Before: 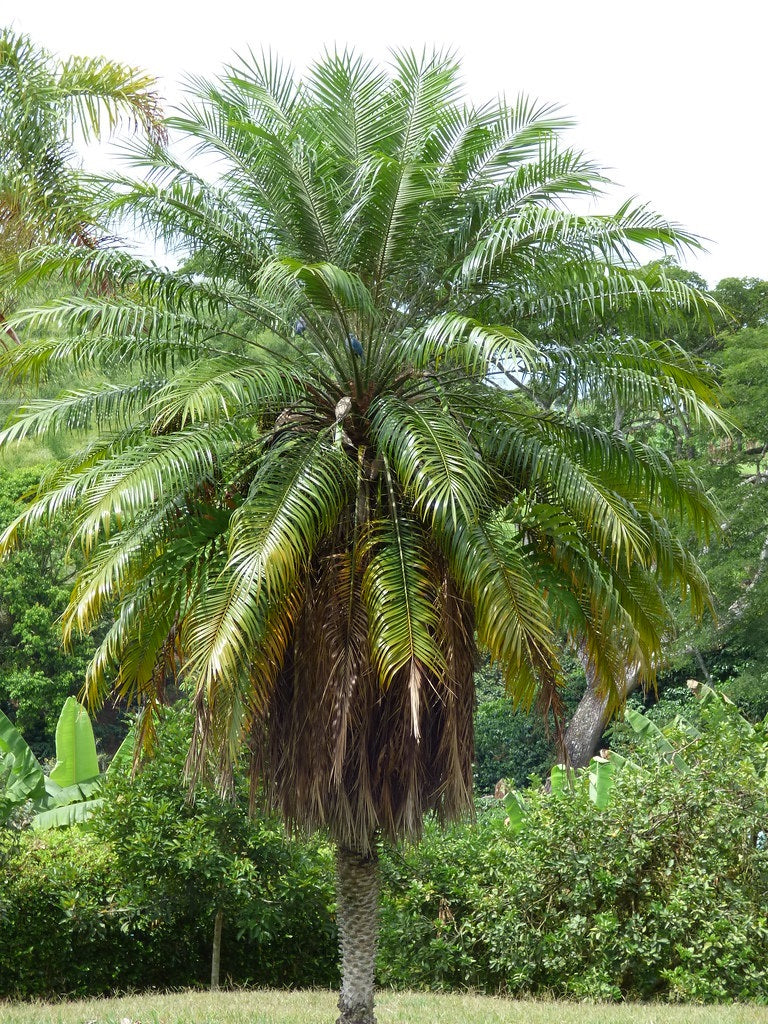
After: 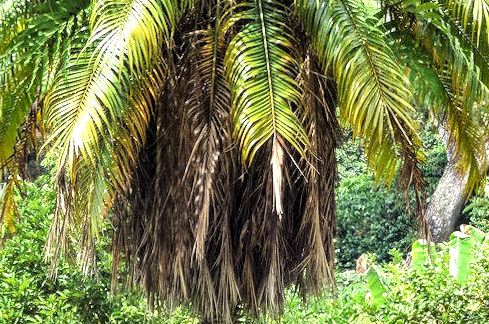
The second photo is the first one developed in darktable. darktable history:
grain: coarseness 0.09 ISO
rotate and perspective: rotation 0.174°, lens shift (vertical) 0.013, lens shift (horizontal) 0.019, shear 0.001, automatic cropping original format, crop left 0.007, crop right 0.991, crop top 0.016, crop bottom 0.997
crop: left 18.091%, top 51.13%, right 17.525%, bottom 16.85%
local contrast: on, module defaults
tone curve: curves: ch0 [(0.016, 0.011) (0.21, 0.113) (0.515, 0.476) (0.78, 0.795) (1, 0.981)], color space Lab, linked channels, preserve colors none
shadows and highlights: soften with gaussian
exposure: black level correction 0, exposure 1.1 EV, compensate exposure bias true, compensate highlight preservation false
rgb levels: levels [[0.013, 0.434, 0.89], [0, 0.5, 1], [0, 0.5, 1]]
